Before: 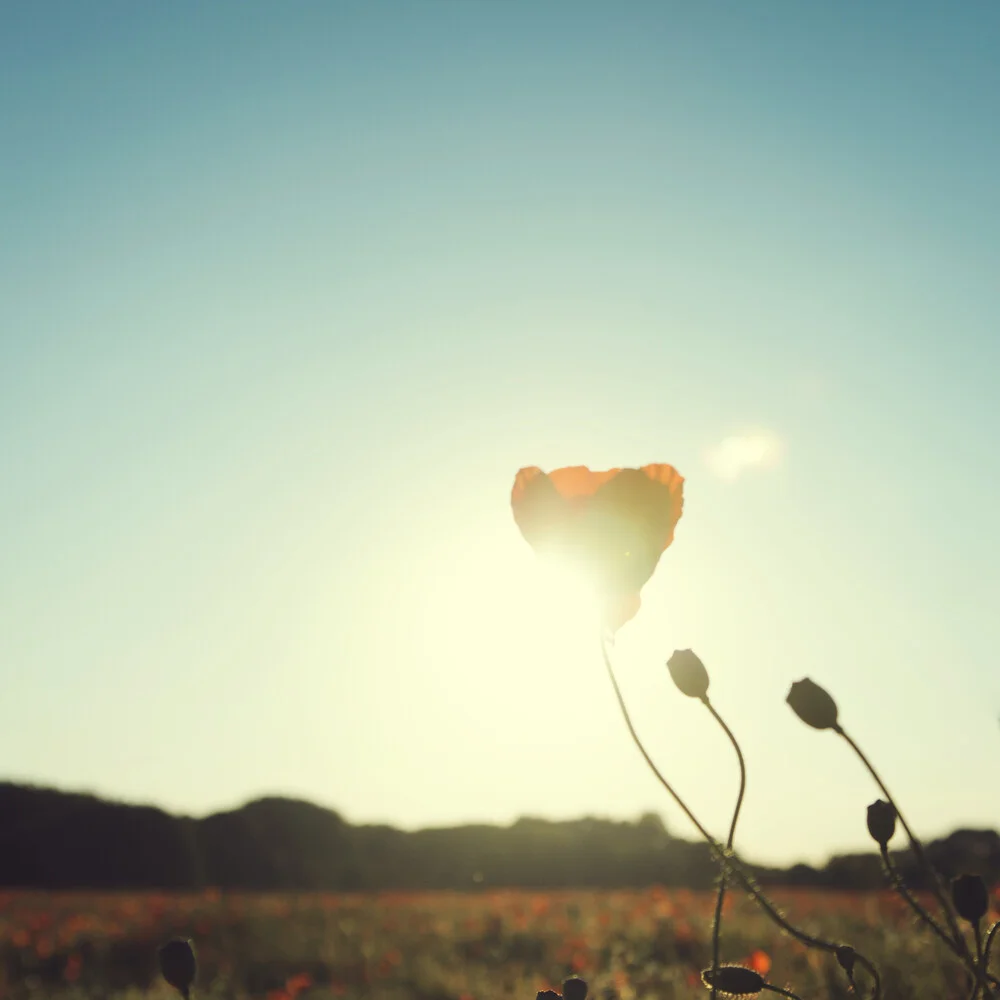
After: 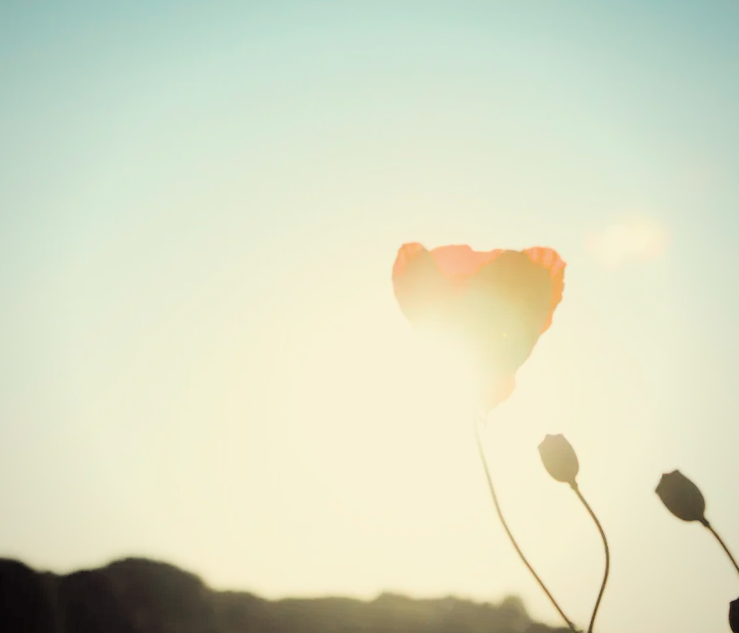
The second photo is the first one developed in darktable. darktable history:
crop and rotate: angle -3.38°, left 9.827%, top 21.098%, right 12.033%, bottom 11.955%
color zones: curves: ch0 [(0, 0.5) (0.143, 0.5) (0.286, 0.5) (0.429, 0.504) (0.571, 0.5) (0.714, 0.509) (0.857, 0.5) (1, 0.5)]; ch1 [(0, 0.425) (0.143, 0.425) (0.286, 0.375) (0.429, 0.405) (0.571, 0.5) (0.714, 0.47) (0.857, 0.425) (1, 0.435)]; ch2 [(0, 0.5) (0.143, 0.5) (0.286, 0.5) (0.429, 0.517) (0.571, 0.5) (0.714, 0.51) (0.857, 0.5) (1, 0.5)]
exposure: exposure 0.498 EV, compensate highlight preservation false
color calibration: output R [1.063, -0.012, -0.003, 0], output B [-0.079, 0.047, 1, 0], illuminant same as pipeline (D50), adaptation none (bypass), x 0.332, y 0.334, temperature 5003.86 K
vignetting: fall-off radius 61.1%, brightness -0.312, saturation -0.047
filmic rgb: black relative exposure -5.07 EV, white relative exposure 3.95 EV, hardness 2.89, contrast 1.189, color science v6 (2022)
